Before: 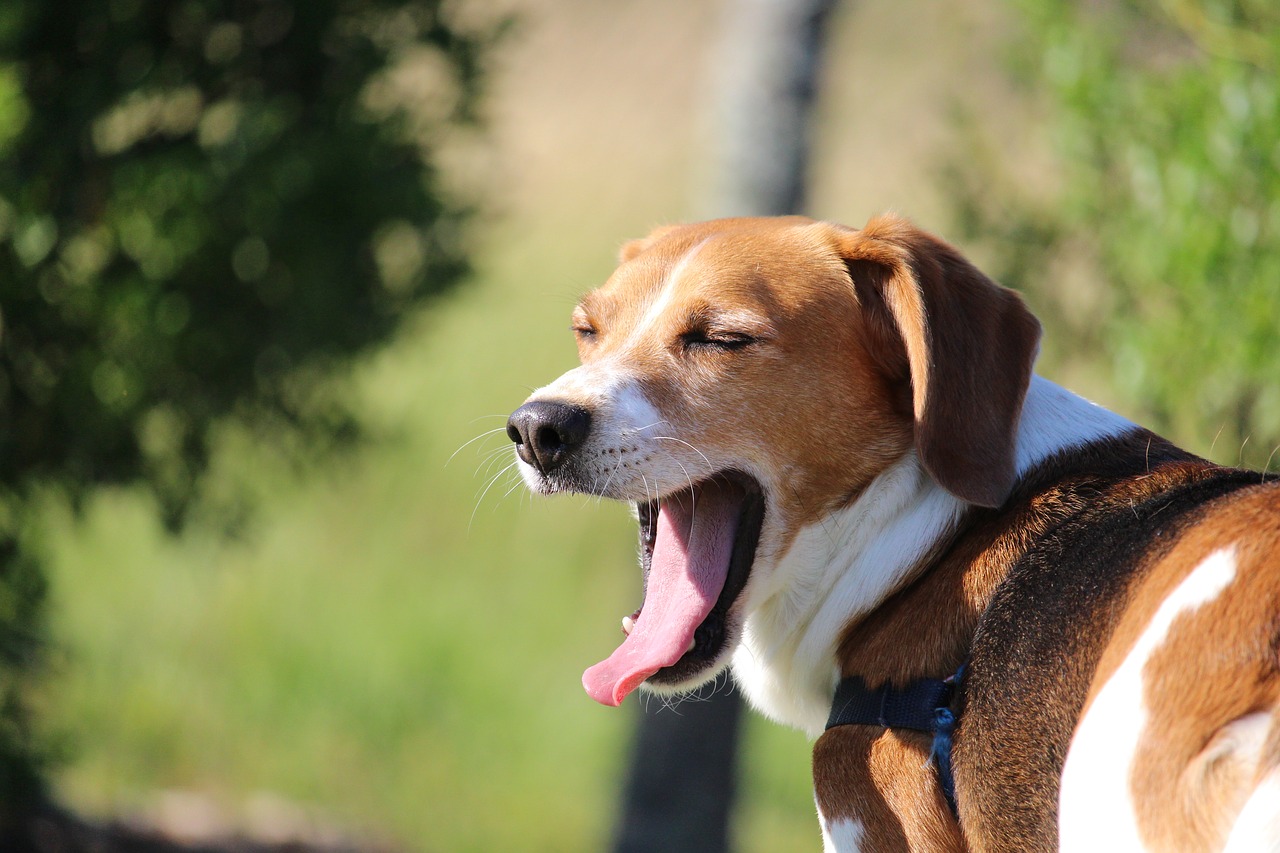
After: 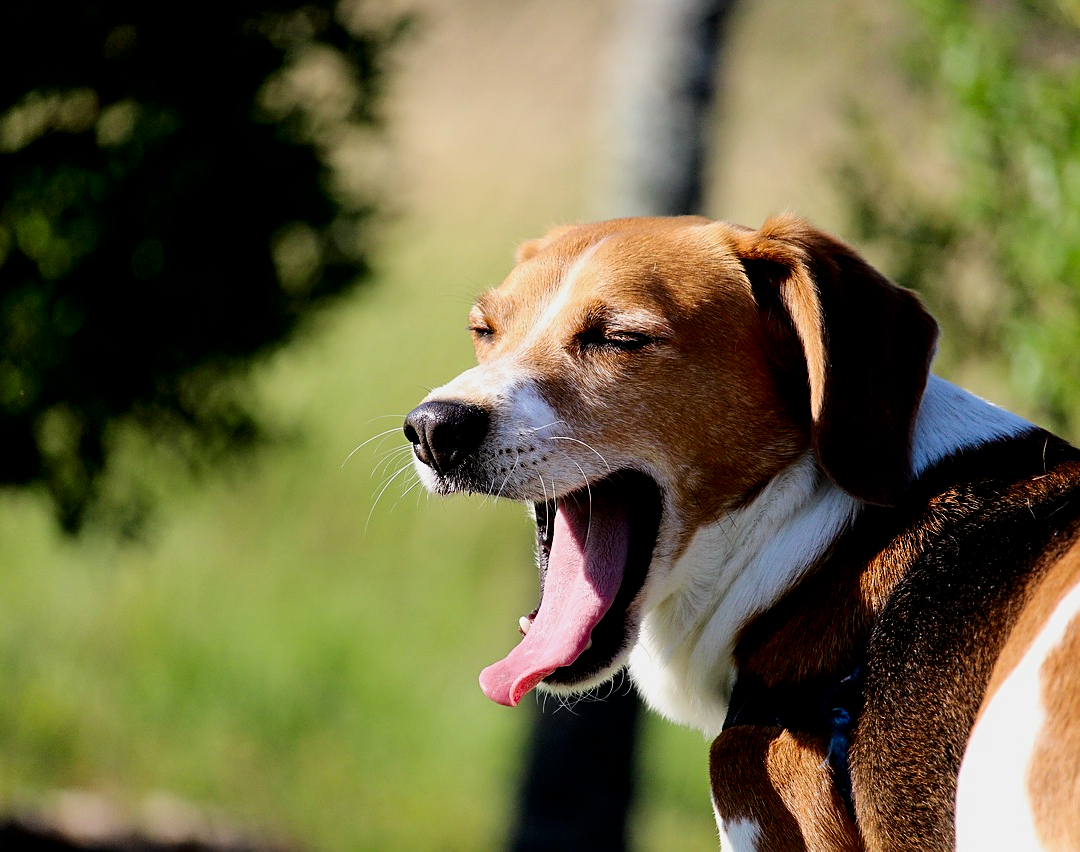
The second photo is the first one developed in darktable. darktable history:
contrast brightness saturation: contrast 0.19, brightness -0.225, saturation 0.11
filmic rgb: black relative exposure -3.9 EV, white relative exposure 3.14 EV, hardness 2.87
crop: left 8.084%, right 7.468%
sharpen: radius 2.499, amount 0.33
